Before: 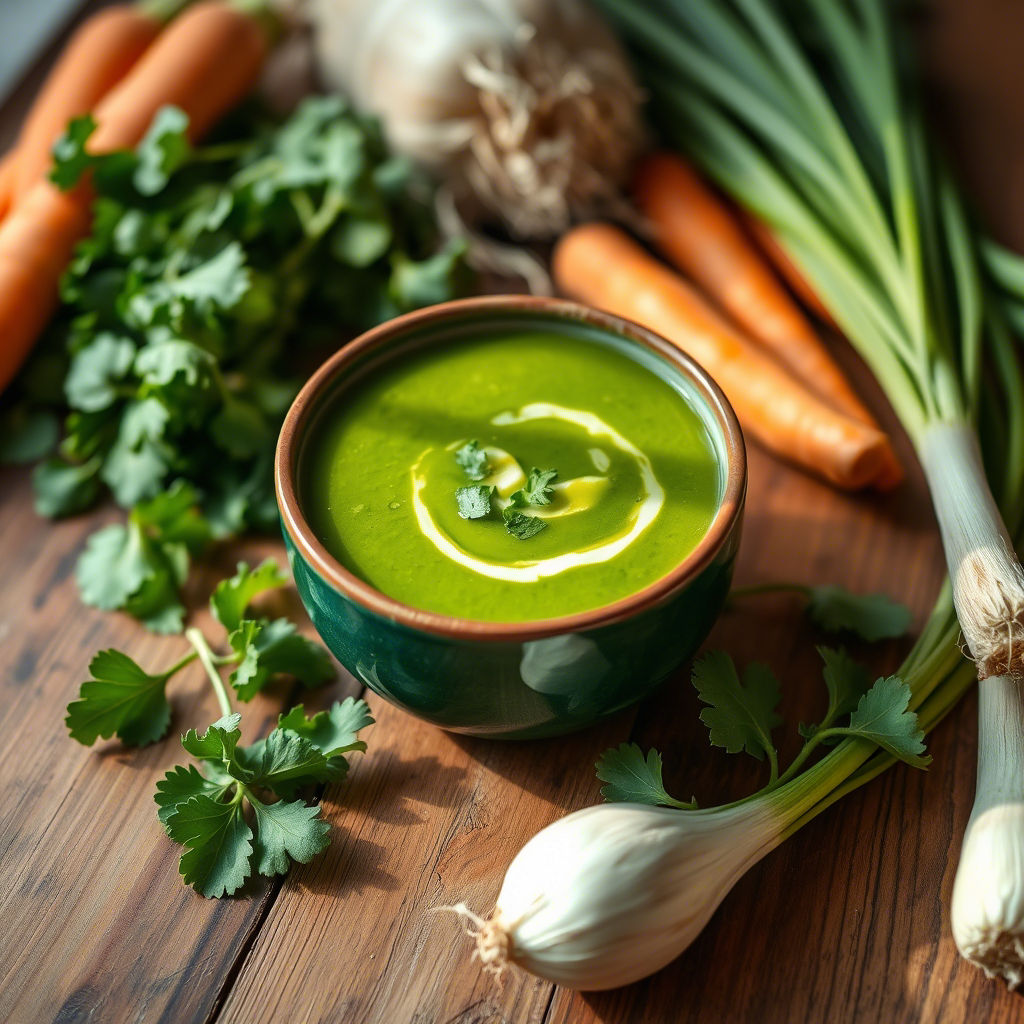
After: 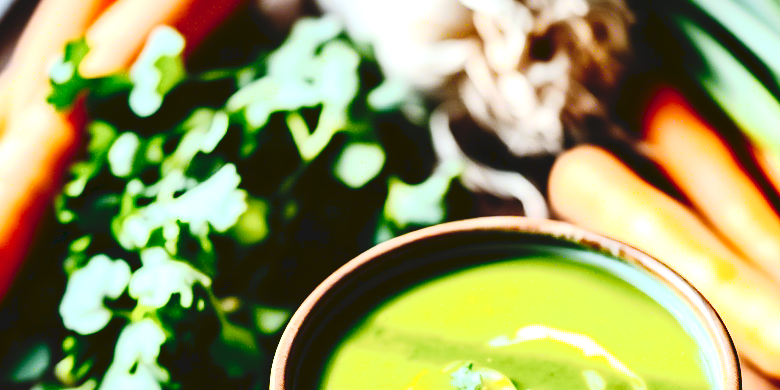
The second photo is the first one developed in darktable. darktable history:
white balance: red 0.948, green 1.02, blue 1.176
crop: left 0.579%, top 7.627%, right 23.167%, bottom 54.275%
exposure: black level correction 0, exposure 1.2 EV, compensate exposure bias true, compensate highlight preservation false
contrast brightness saturation: contrast 0.39, brightness 0.1
tone curve: curves: ch0 [(0, 0) (0.003, 0.075) (0.011, 0.079) (0.025, 0.079) (0.044, 0.082) (0.069, 0.085) (0.1, 0.089) (0.136, 0.096) (0.177, 0.105) (0.224, 0.14) (0.277, 0.202) (0.335, 0.304) (0.399, 0.417) (0.468, 0.521) (0.543, 0.636) (0.623, 0.726) (0.709, 0.801) (0.801, 0.878) (0.898, 0.927) (1, 1)], preserve colors none
contrast equalizer: octaves 7, y [[0.6 ×6], [0.55 ×6], [0 ×6], [0 ×6], [0 ×6]], mix 0.15
